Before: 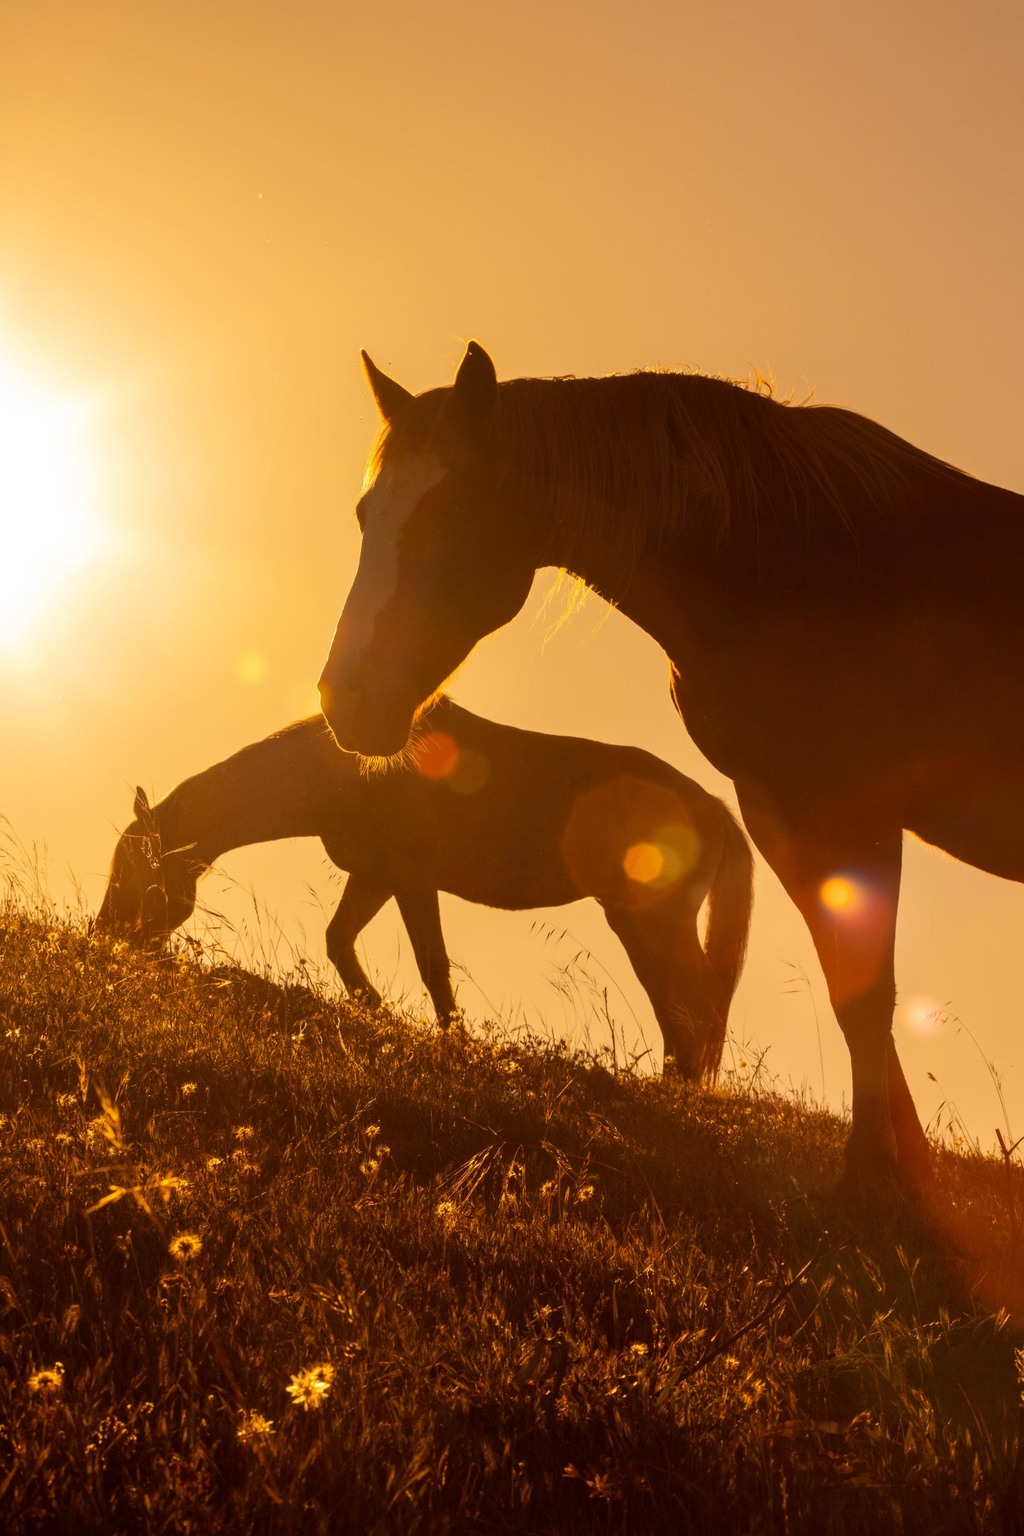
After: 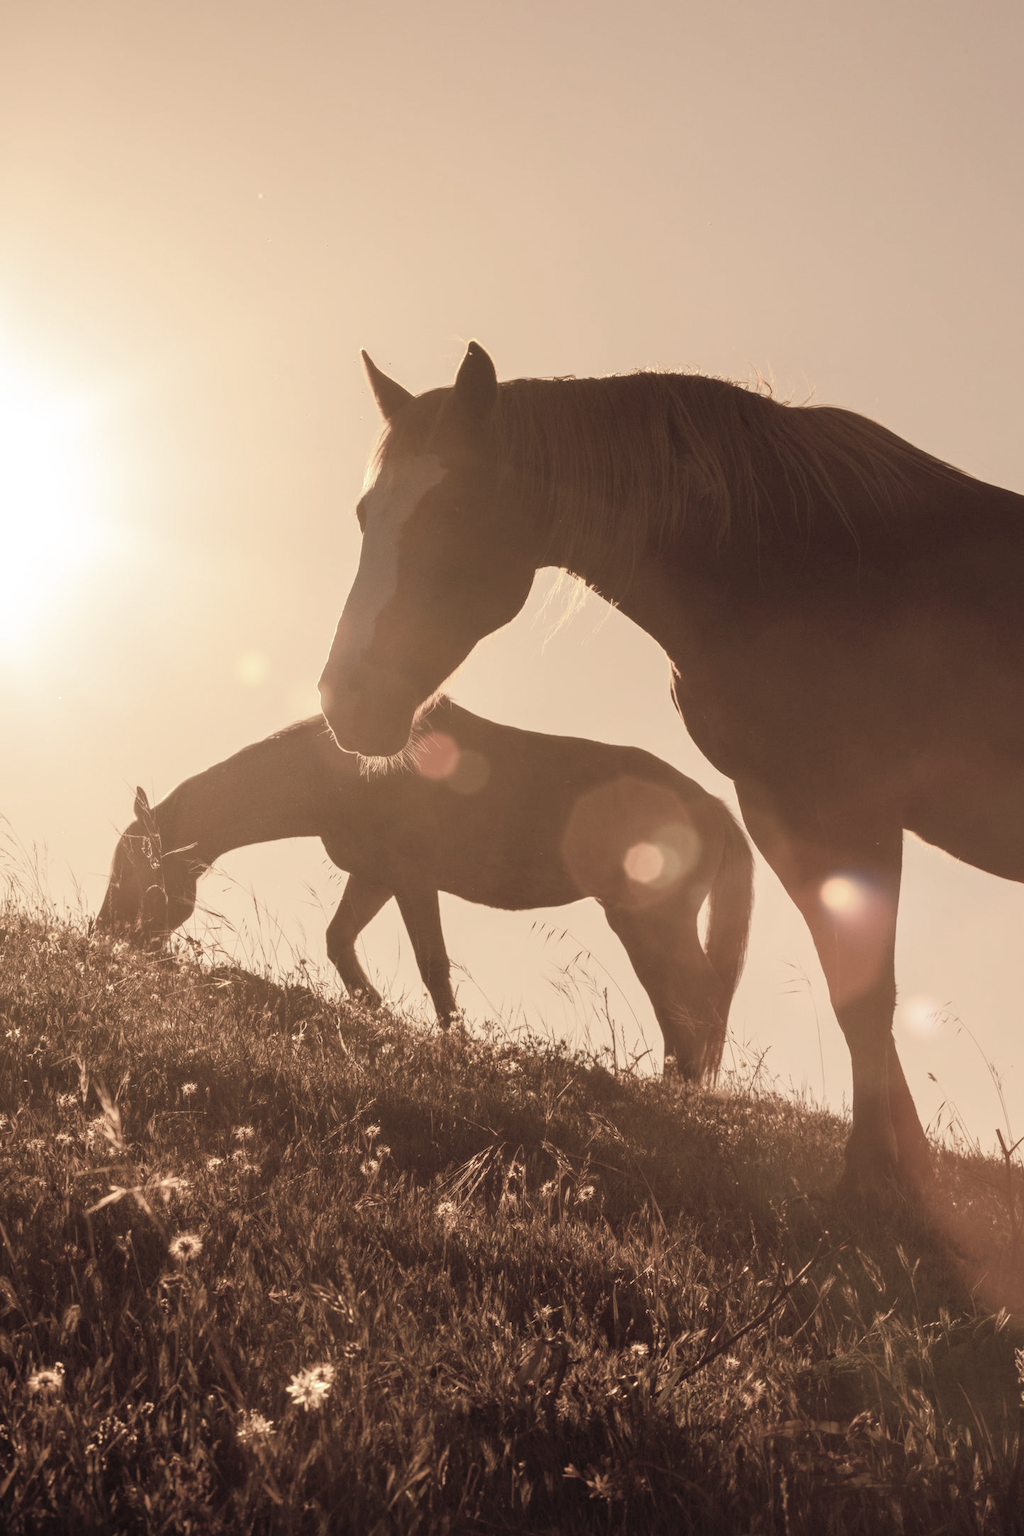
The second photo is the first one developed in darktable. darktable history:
contrast brightness saturation: brightness 0.183, saturation -0.491
color balance rgb: shadows lift › chroma 2.987%, shadows lift › hue 279.5°, highlights gain › chroma 0.132%, highlights gain › hue 329.83°, perceptual saturation grading › global saturation -10.282%, perceptual saturation grading › highlights -27.023%, perceptual saturation grading › shadows 21.363%, global vibrance 14.952%
